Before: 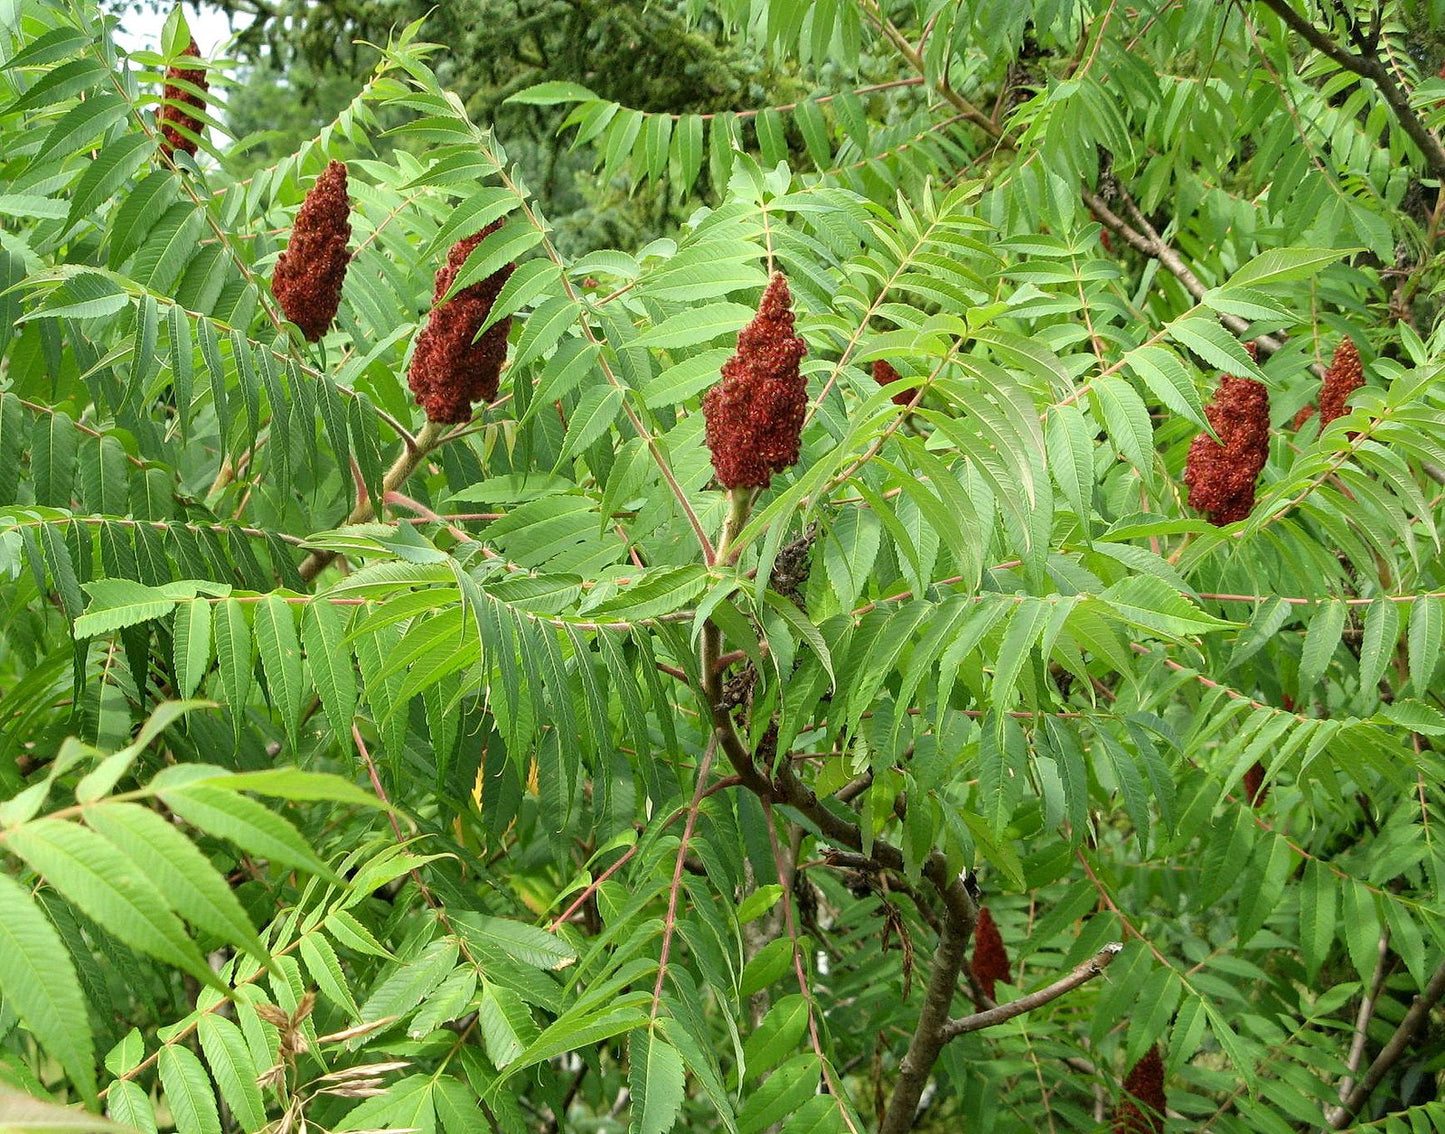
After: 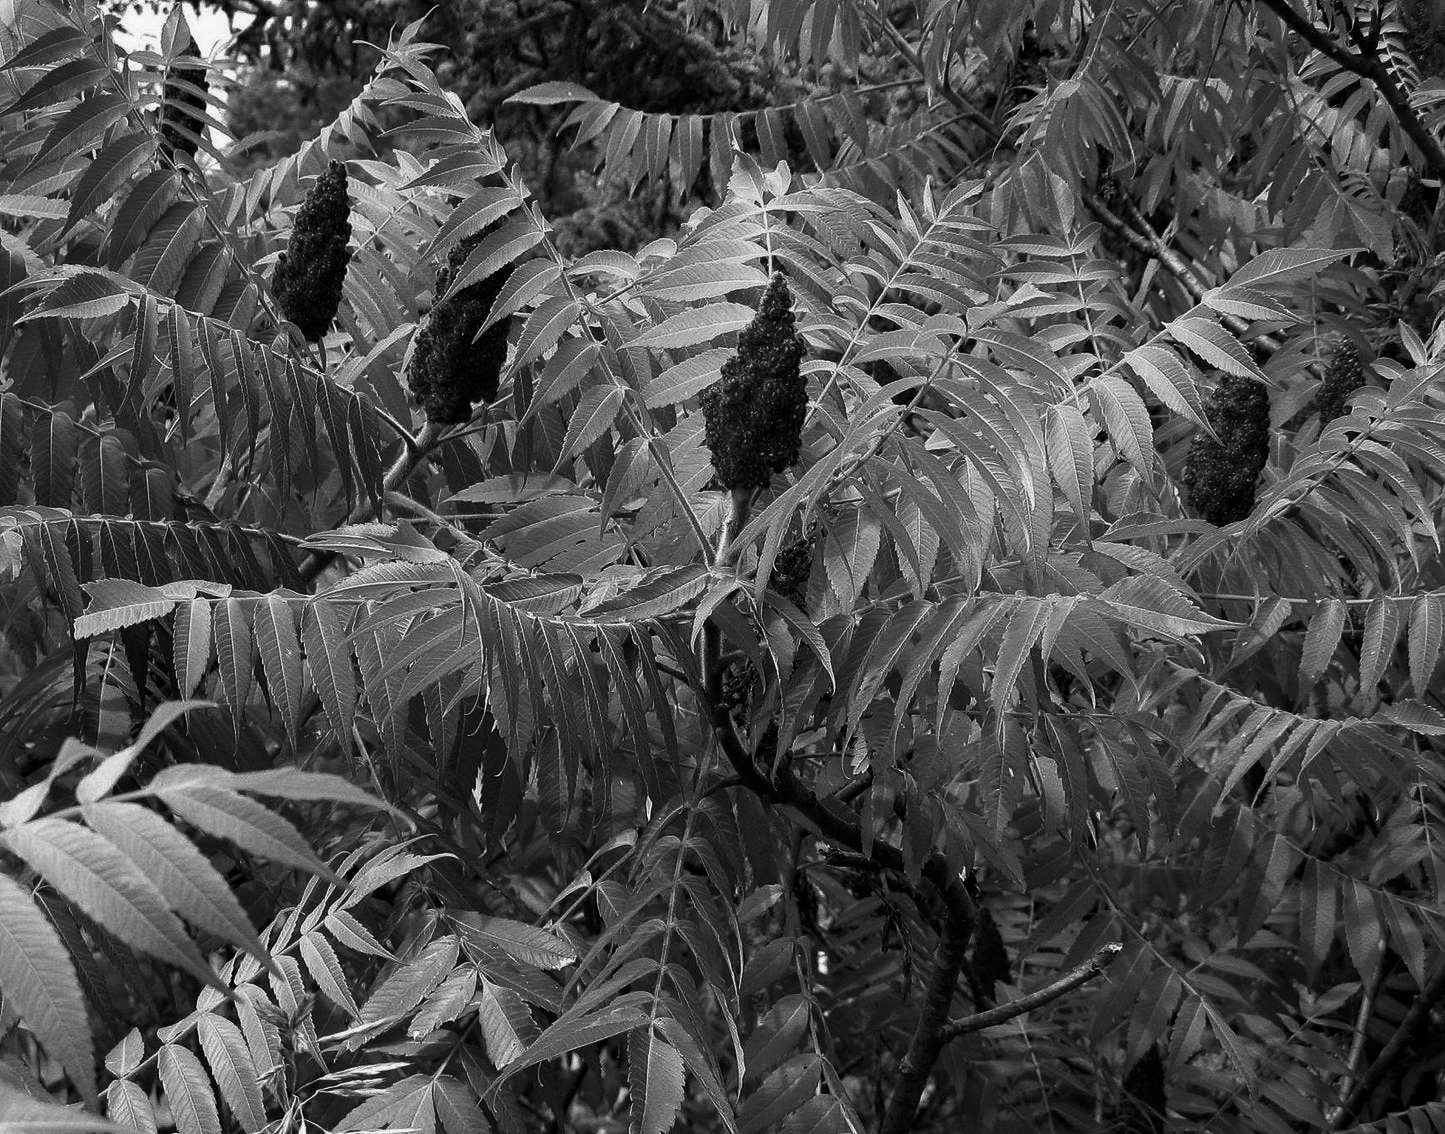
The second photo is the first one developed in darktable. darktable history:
exposure: compensate highlight preservation false
contrast brightness saturation: contrast -0.03, brightness -0.59, saturation -1
